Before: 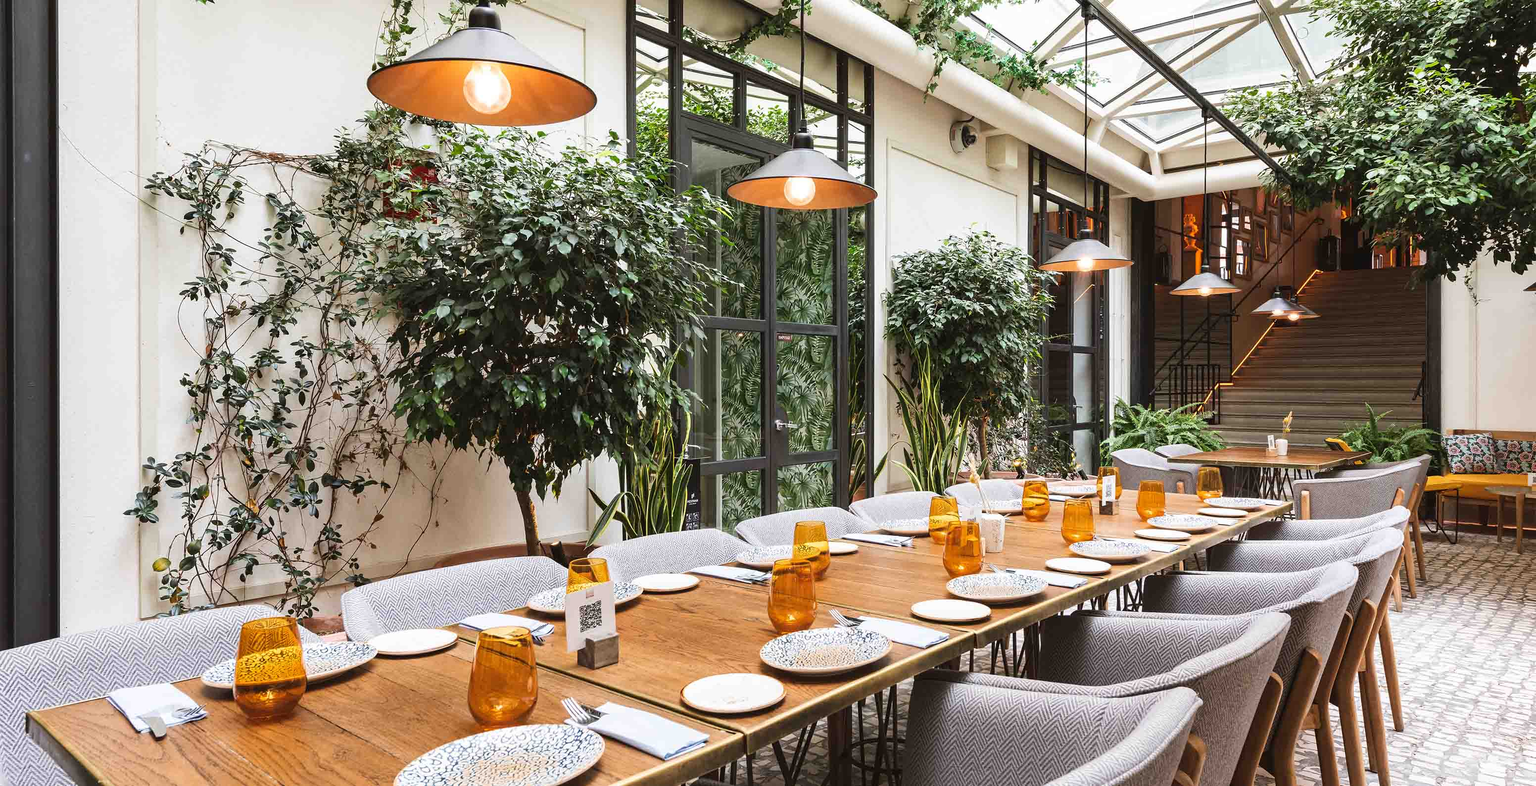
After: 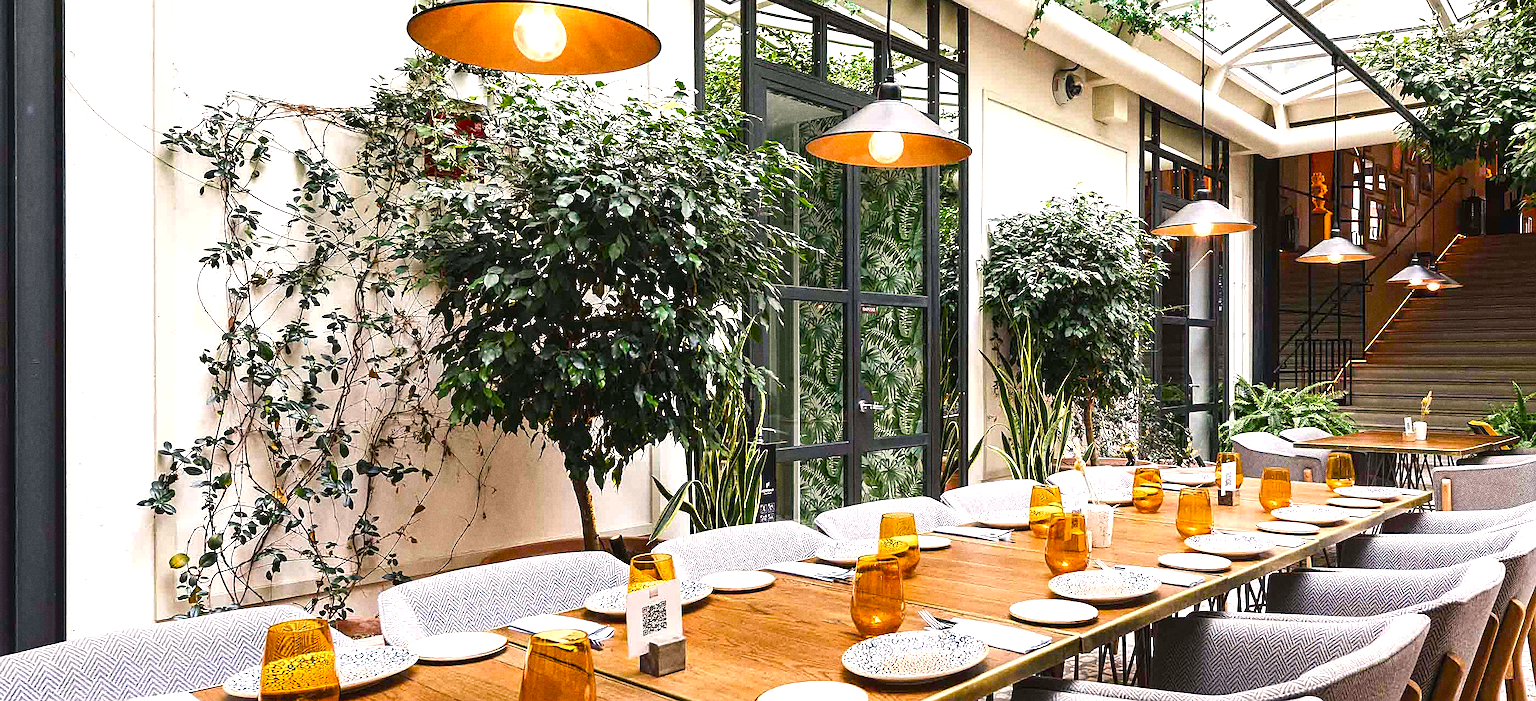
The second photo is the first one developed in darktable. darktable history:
color balance rgb: shadows lift › chroma 4.21%, shadows lift › hue 252.22°, highlights gain › chroma 1.36%, highlights gain › hue 50.24°, perceptual saturation grading › mid-tones 6.33%, perceptual saturation grading › shadows 72.44%, perceptual brilliance grading › highlights 11.59%, contrast 5.05%
sharpen: on, module defaults
crop: top 7.49%, right 9.717%, bottom 11.943%
grain: coarseness 0.09 ISO, strength 40%
